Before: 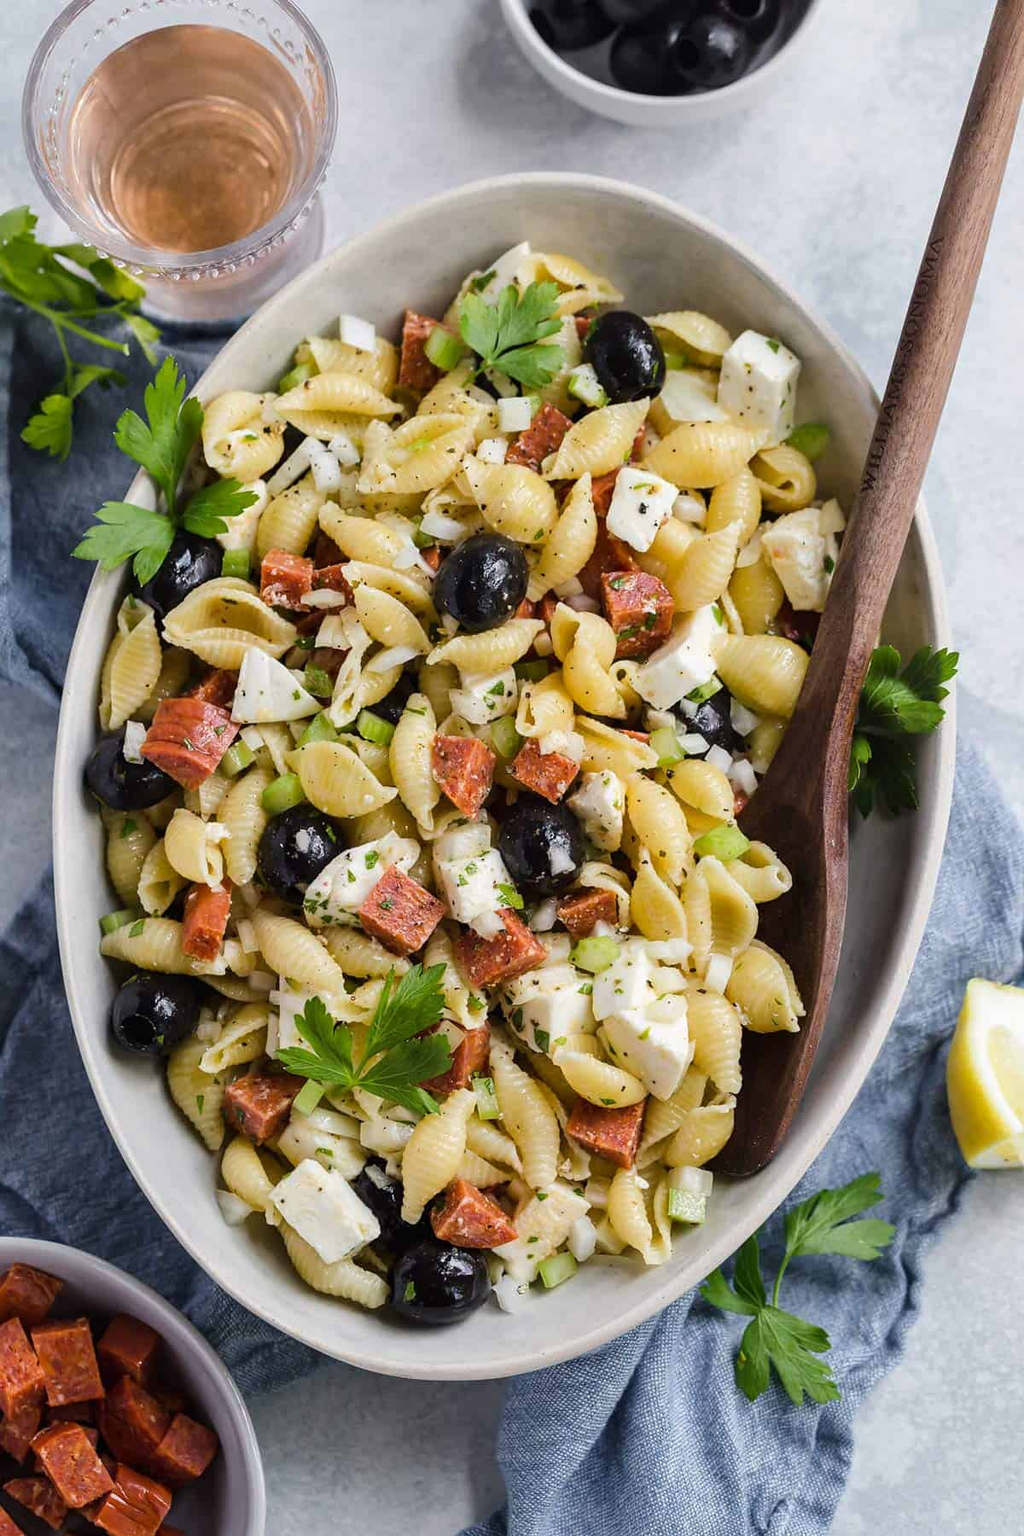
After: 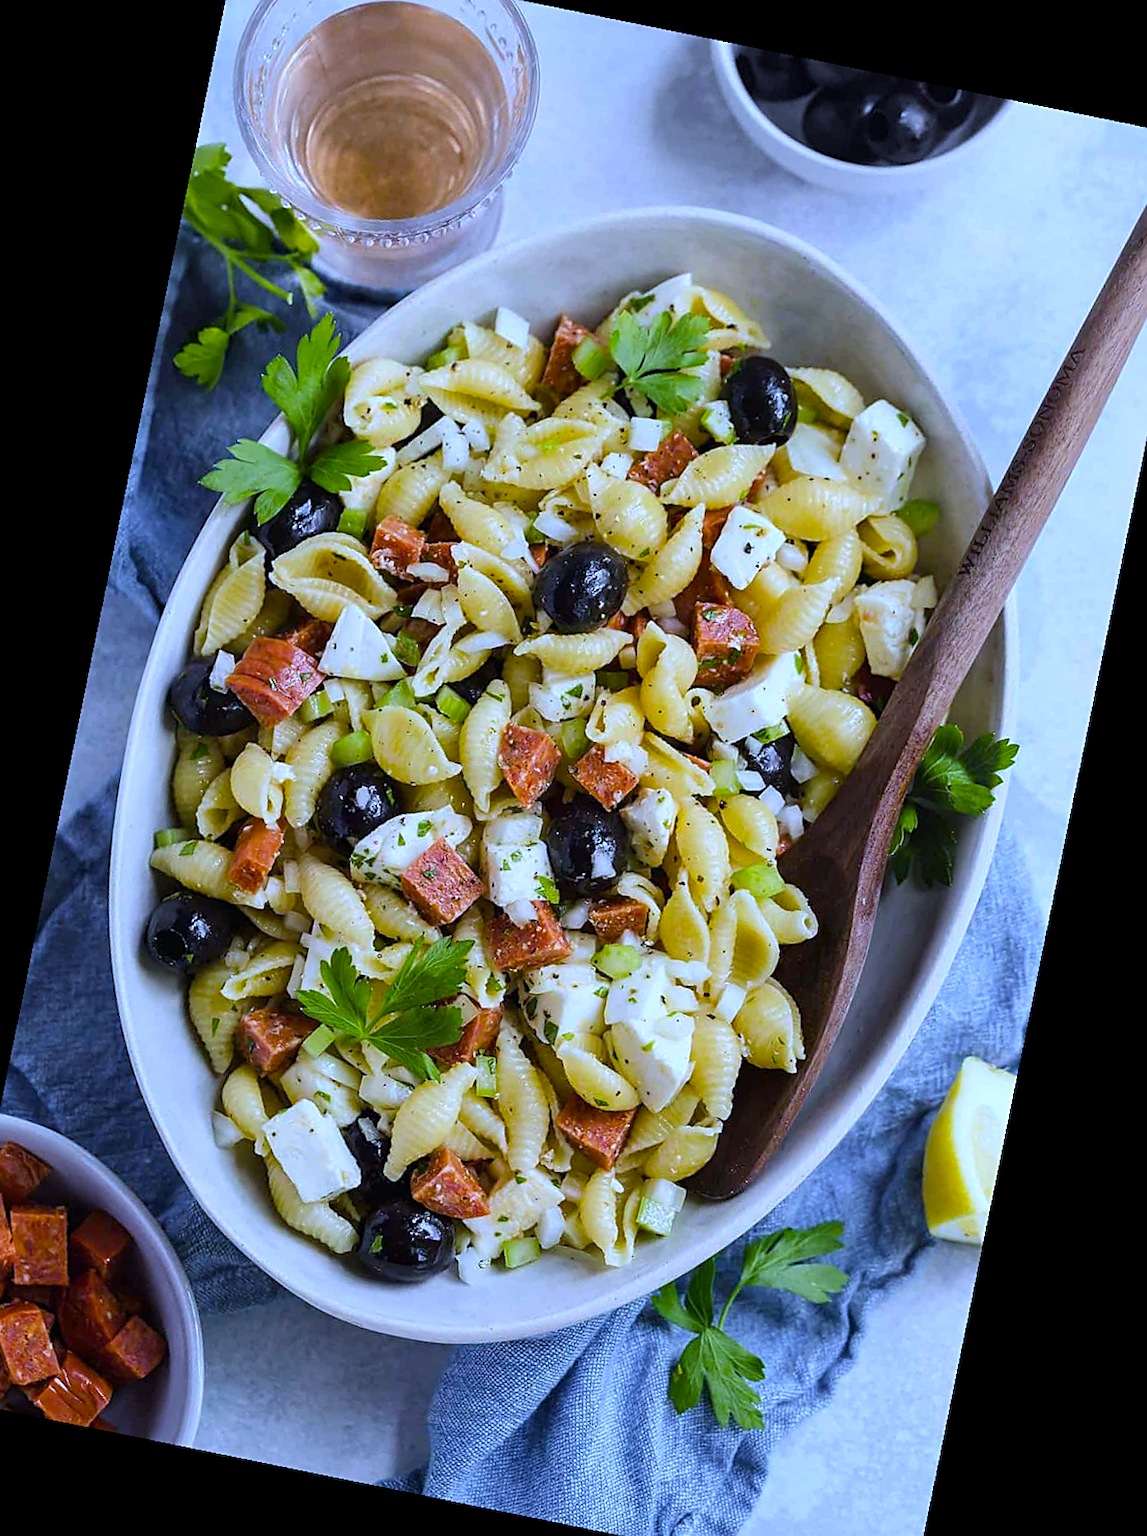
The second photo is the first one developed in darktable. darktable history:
rotate and perspective: rotation 9.12°, automatic cropping off
crop and rotate: angle -2.38°
sharpen: on, module defaults
color balance rgb: perceptual saturation grading › global saturation 20%, global vibrance 10%
white balance: red 0.871, blue 1.249
